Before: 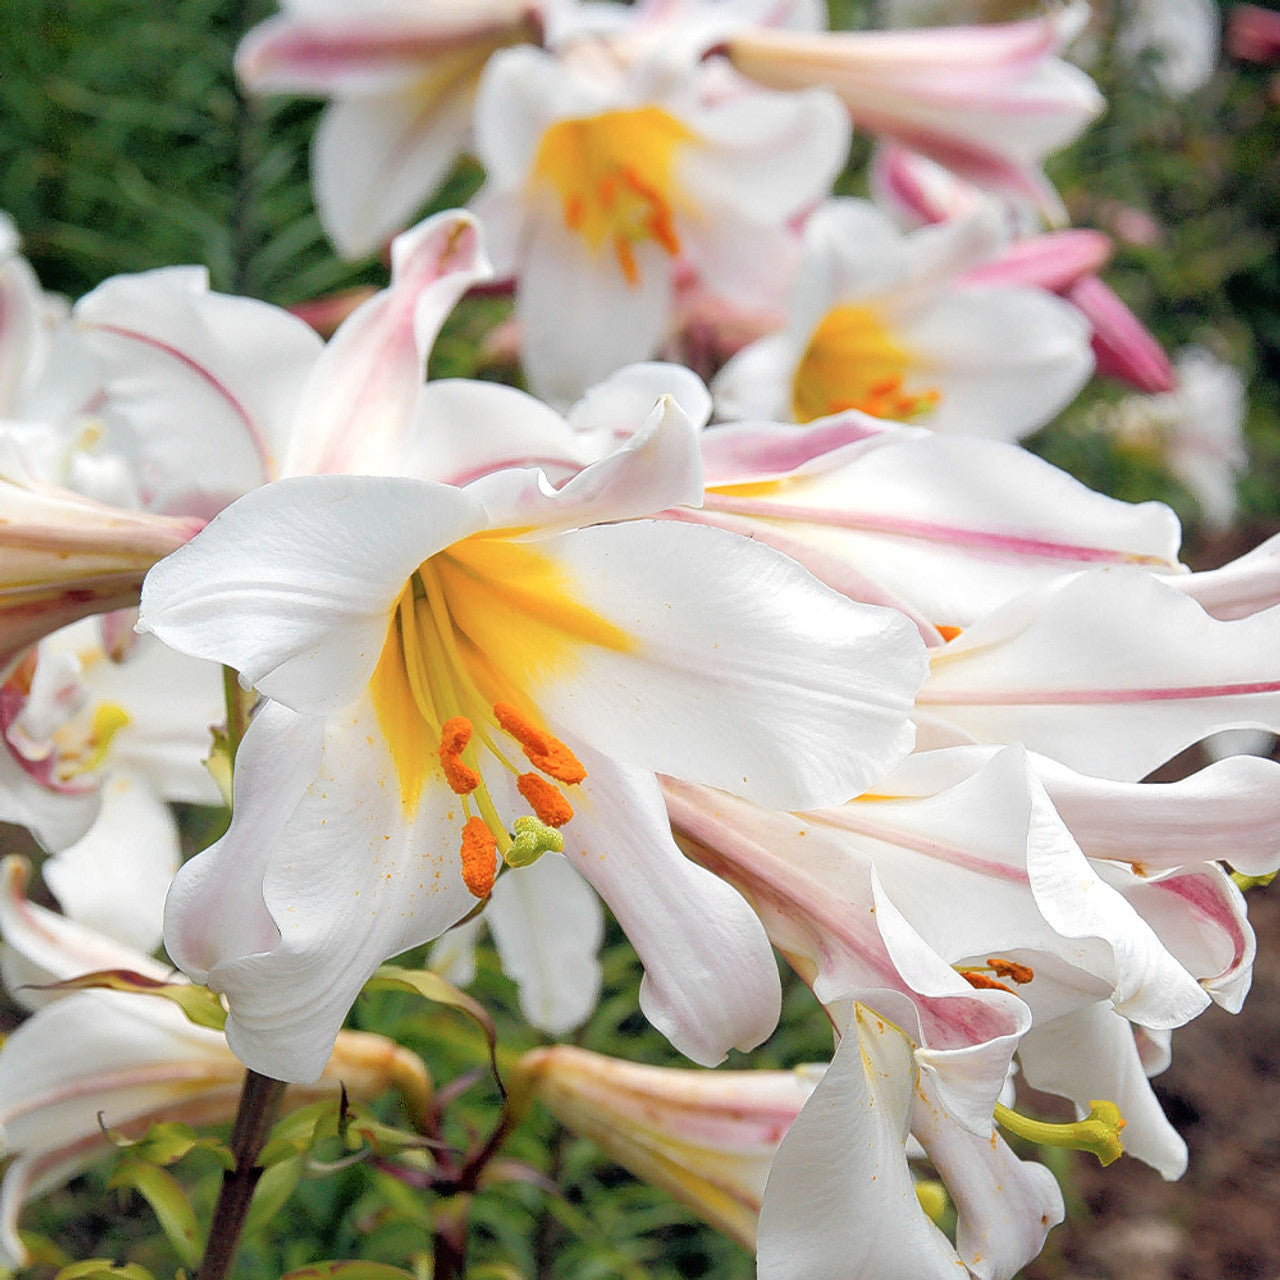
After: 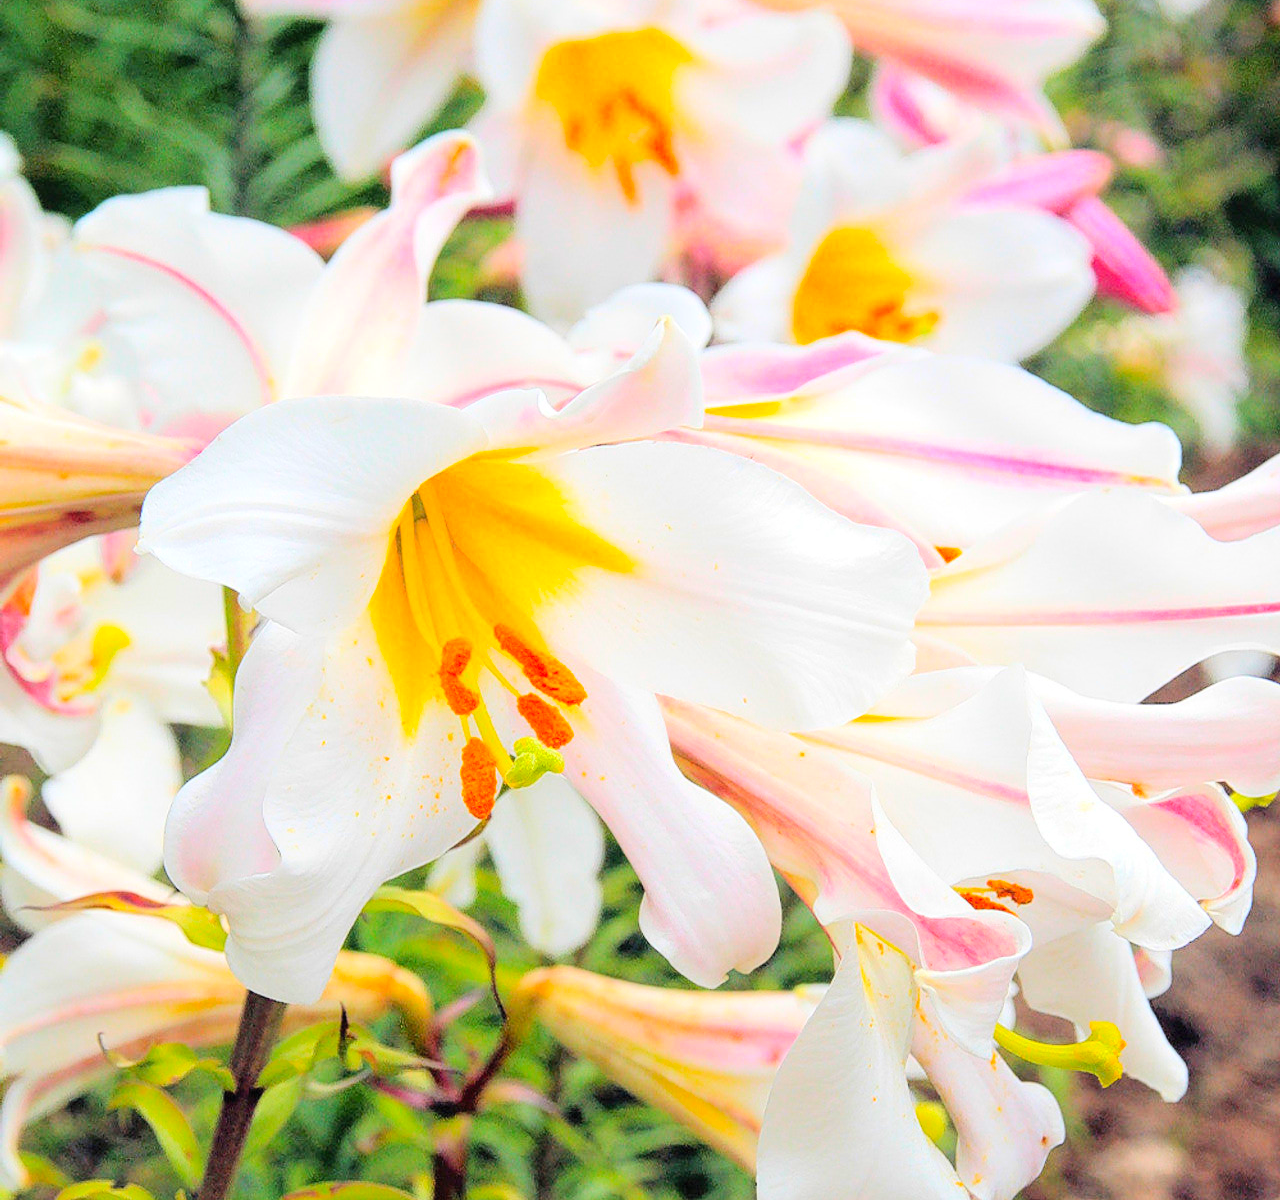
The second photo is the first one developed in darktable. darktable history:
exposure: black level correction 0, exposure 0.95 EV, compensate exposure bias true, compensate highlight preservation false
contrast brightness saturation: contrast 0.16, saturation 0.32
tone equalizer: -8 EV -0.417 EV, -7 EV -0.389 EV, -6 EV -0.333 EV, -5 EV -0.222 EV, -3 EV 0.222 EV, -2 EV 0.333 EV, -1 EV 0.389 EV, +0 EV 0.417 EV, edges refinement/feathering 500, mask exposure compensation -1.57 EV, preserve details no
global tonemap: drago (0.7, 100)
crop and rotate: top 6.25%
